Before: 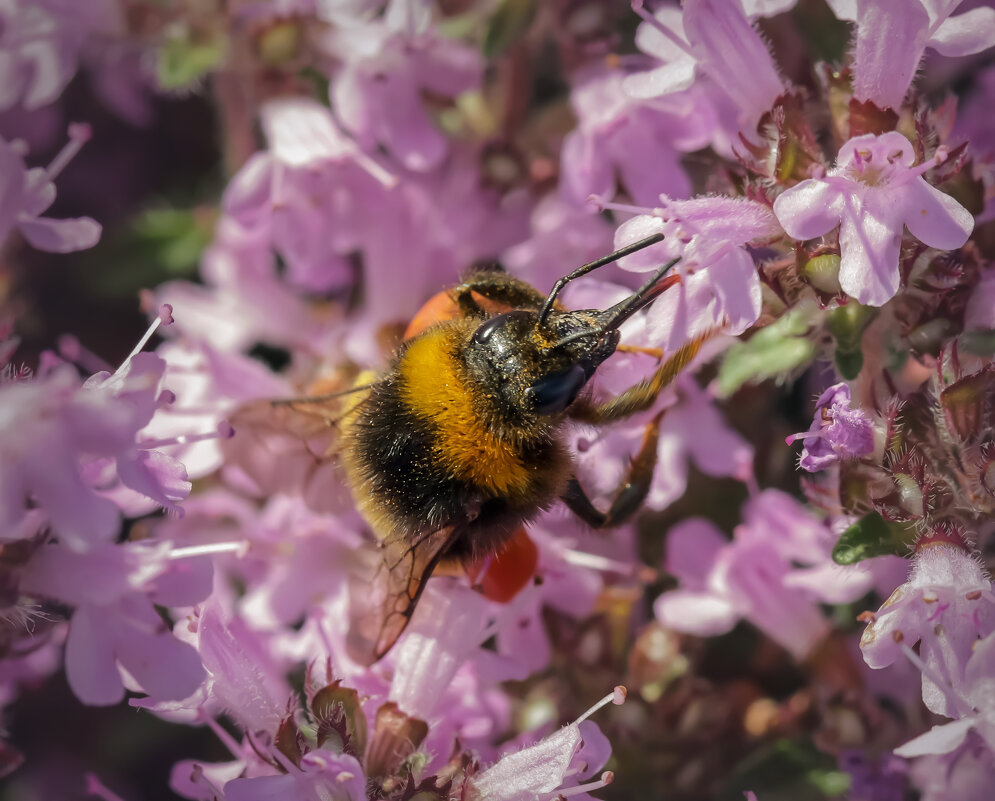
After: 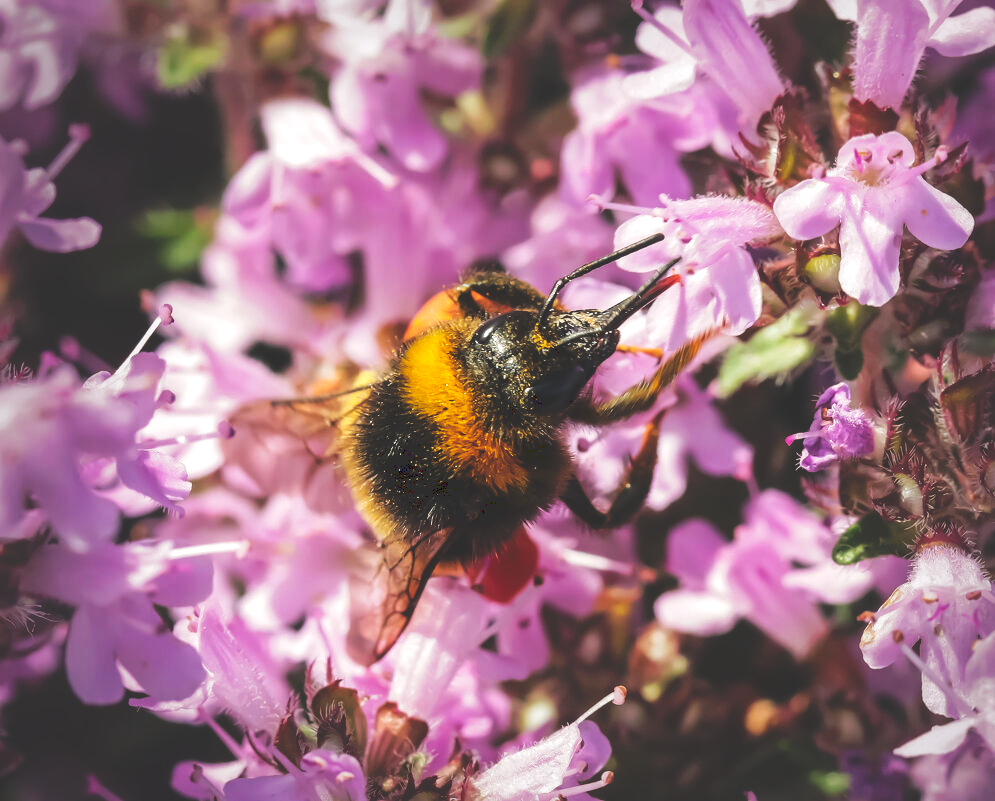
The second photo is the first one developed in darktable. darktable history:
tone curve: curves: ch0 [(0, 0) (0.003, 0.183) (0.011, 0.183) (0.025, 0.184) (0.044, 0.188) (0.069, 0.197) (0.1, 0.204) (0.136, 0.212) (0.177, 0.226) (0.224, 0.24) (0.277, 0.273) (0.335, 0.322) (0.399, 0.388) (0.468, 0.468) (0.543, 0.579) (0.623, 0.686) (0.709, 0.792) (0.801, 0.877) (0.898, 0.939) (1, 1)], preserve colors none
tone equalizer: -8 EV -0.378 EV, -7 EV -0.367 EV, -6 EV -0.319 EV, -5 EV -0.257 EV, -3 EV 0.237 EV, -2 EV 0.326 EV, -1 EV 0.407 EV, +0 EV 0.407 EV
